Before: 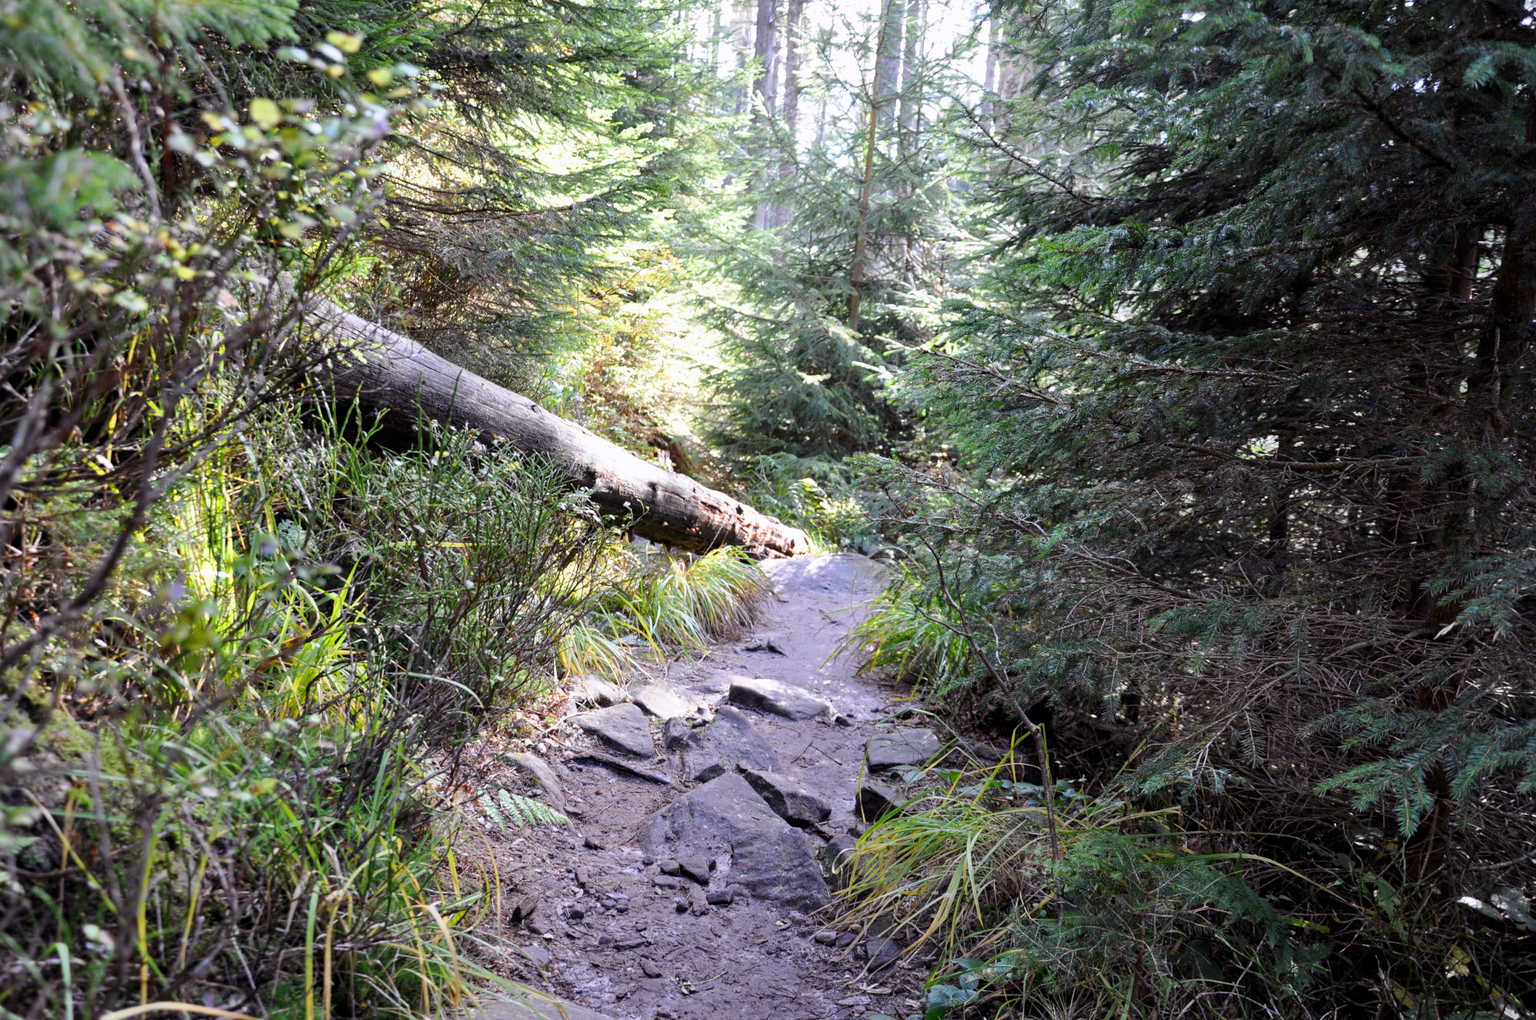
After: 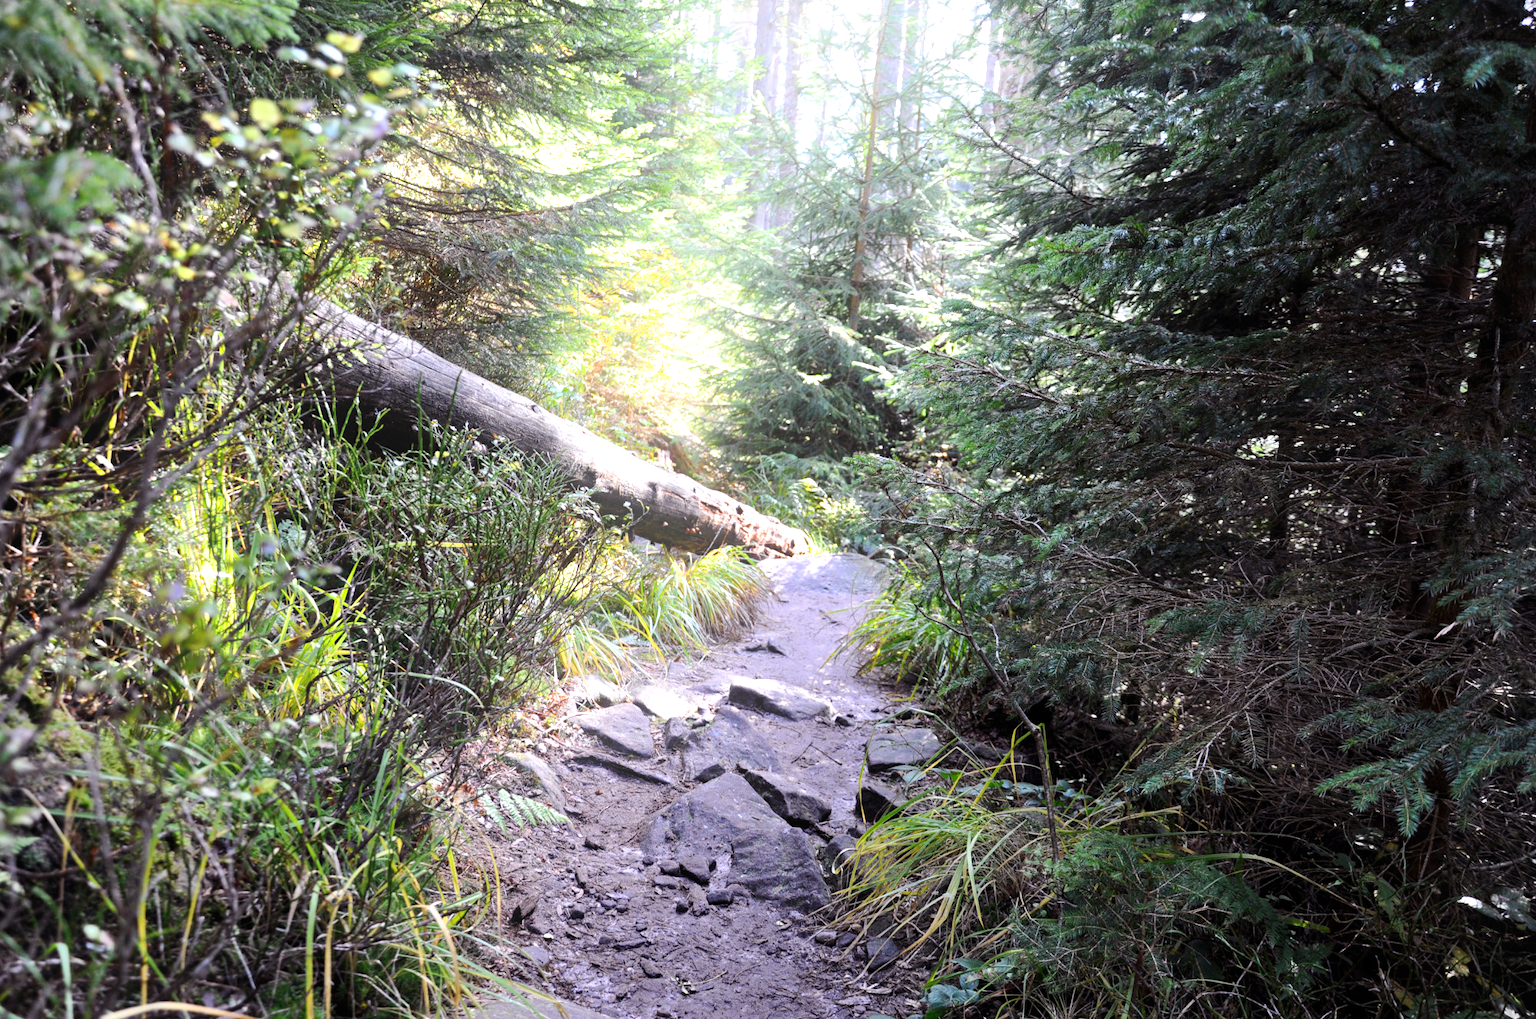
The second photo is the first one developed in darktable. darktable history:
tone equalizer: -8 EV -0.417 EV, -7 EV -0.389 EV, -6 EV -0.333 EV, -5 EV -0.222 EV, -3 EV 0.222 EV, -2 EV 0.333 EV, -1 EV 0.389 EV, +0 EV 0.417 EV, edges refinement/feathering 500, mask exposure compensation -1.57 EV, preserve details no
bloom: size 16%, threshold 98%, strength 20%
